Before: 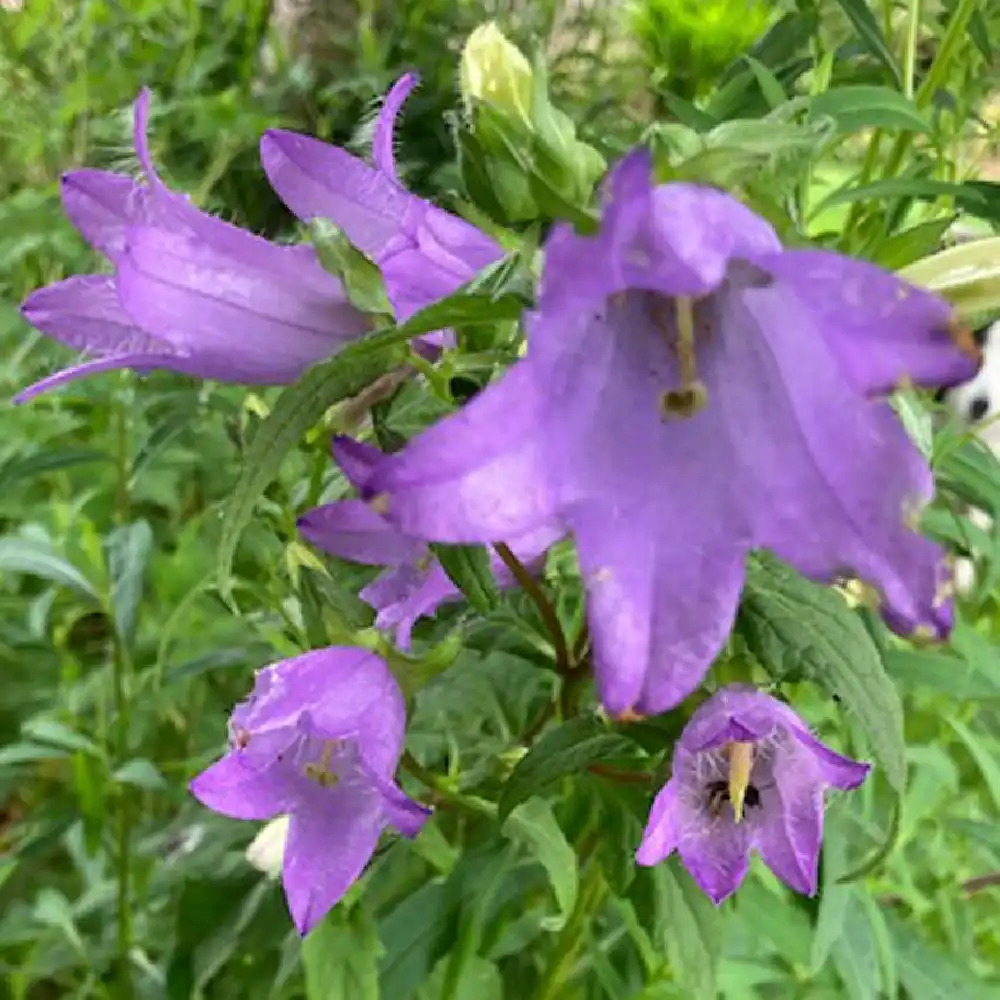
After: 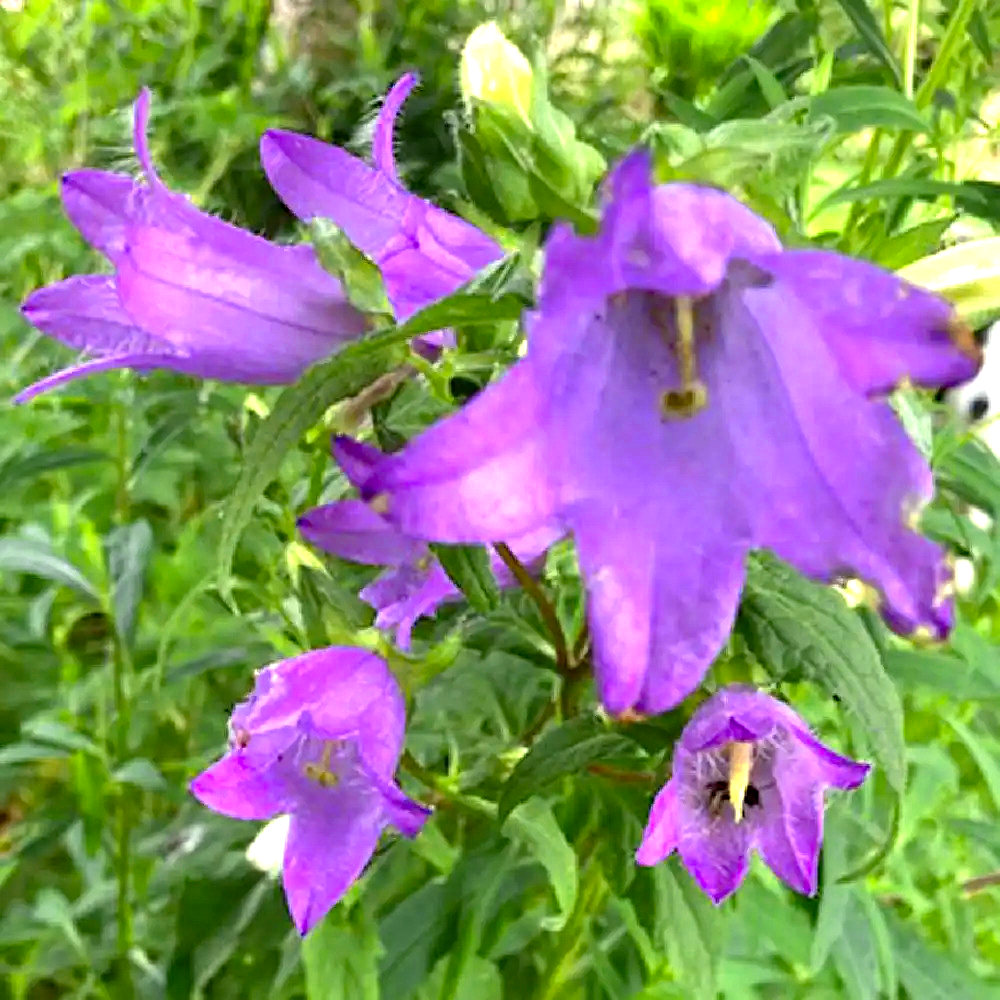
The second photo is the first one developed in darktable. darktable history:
tone equalizer: -8 EV -0.75 EV, -7 EV -0.691 EV, -6 EV -0.563 EV, -5 EV -0.368 EV, -3 EV 0.366 EV, -2 EV 0.6 EV, -1 EV 0.675 EV, +0 EV 0.762 EV, smoothing diameter 24.78%, edges refinement/feathering 6.93, preserve details guided filter
color zones: curves: ch0 [(0, 0.485) (0.178, 0.476) (0.261, 0.623) (0.411, 0.403) (0.708, 0.603) (0.934, 0.412)]; ch1 [(0.003, 0.485) (0.149, 0.496) (0.229, 0.584) (0.326, 0.551) (0.484, 0.262) (0.757, 0.643)]
haze removal: compatibility mode true, adaptive false
